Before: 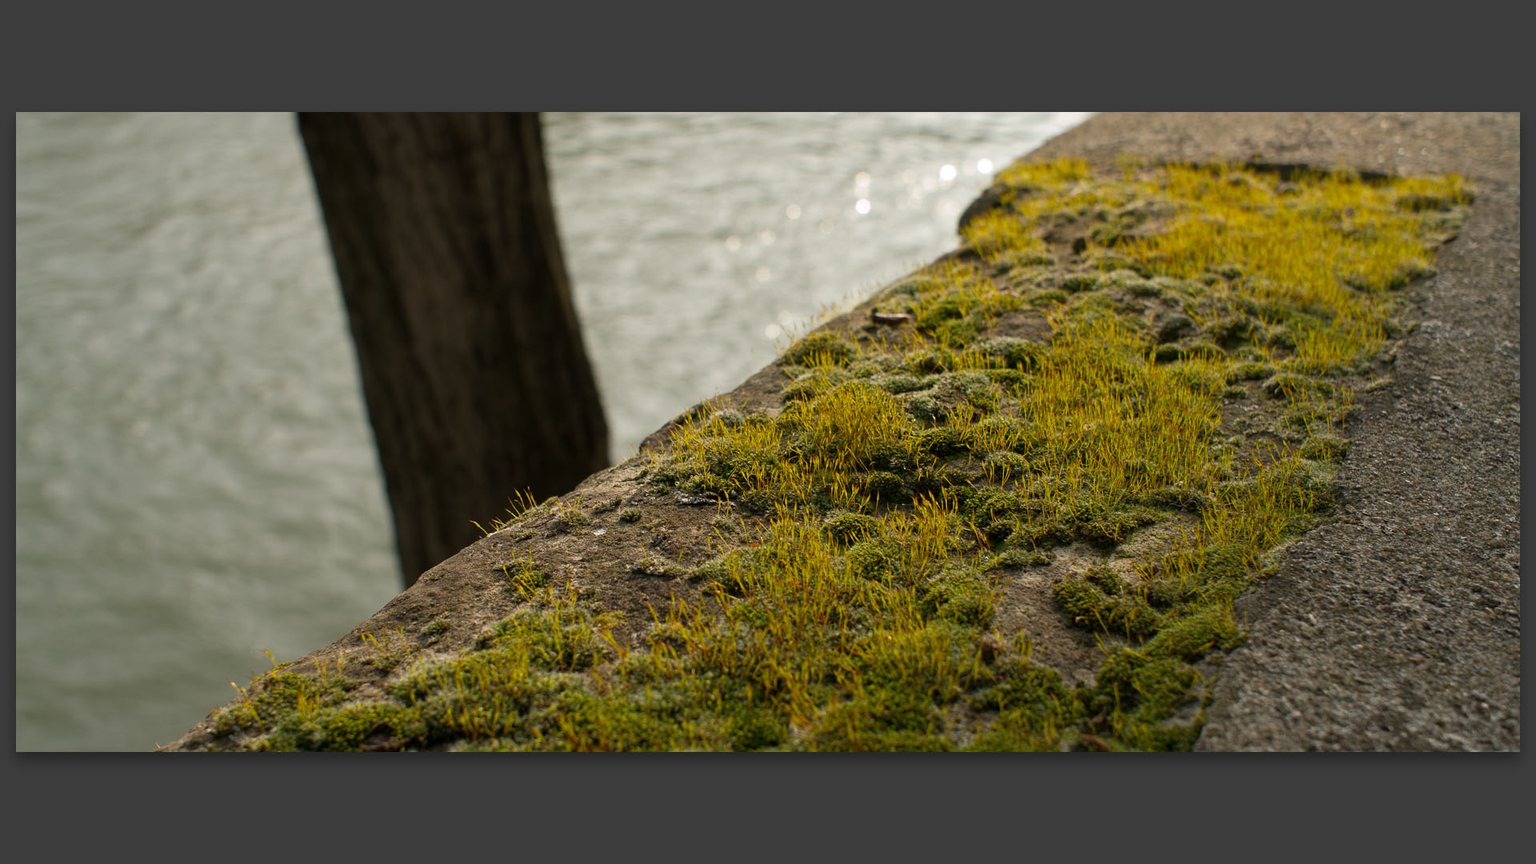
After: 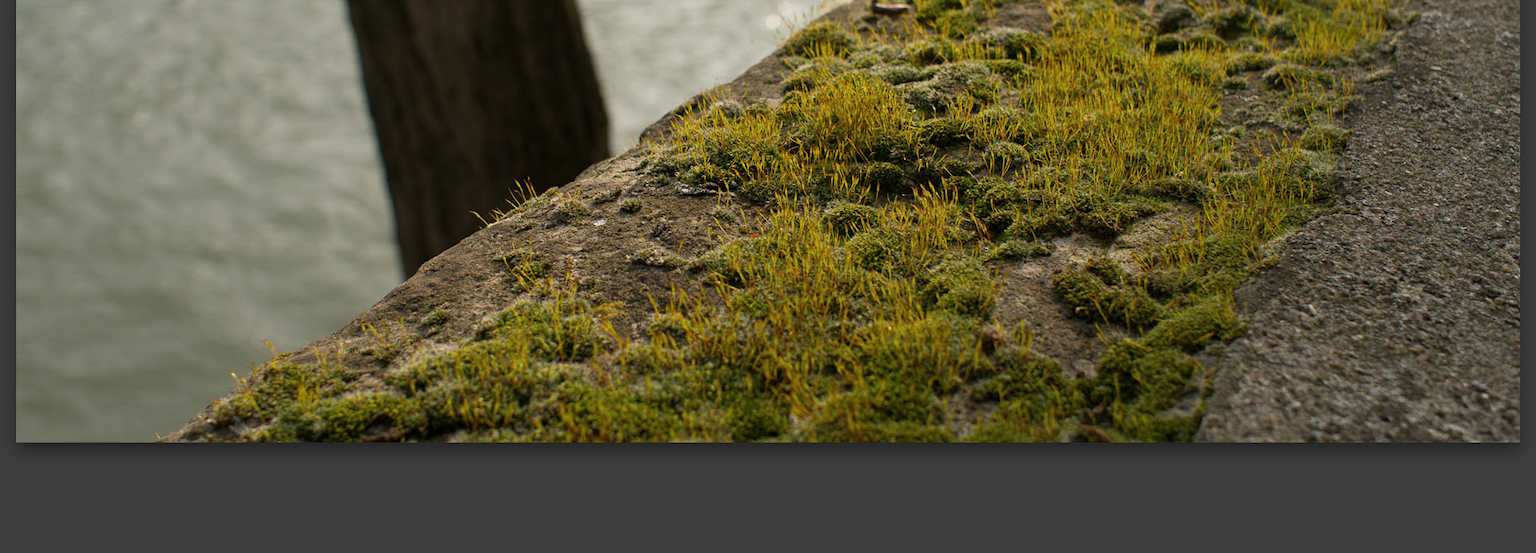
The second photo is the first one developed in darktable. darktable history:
contrast brightness saturation: saturation -0.048
crop and rotate: top 35.881%
